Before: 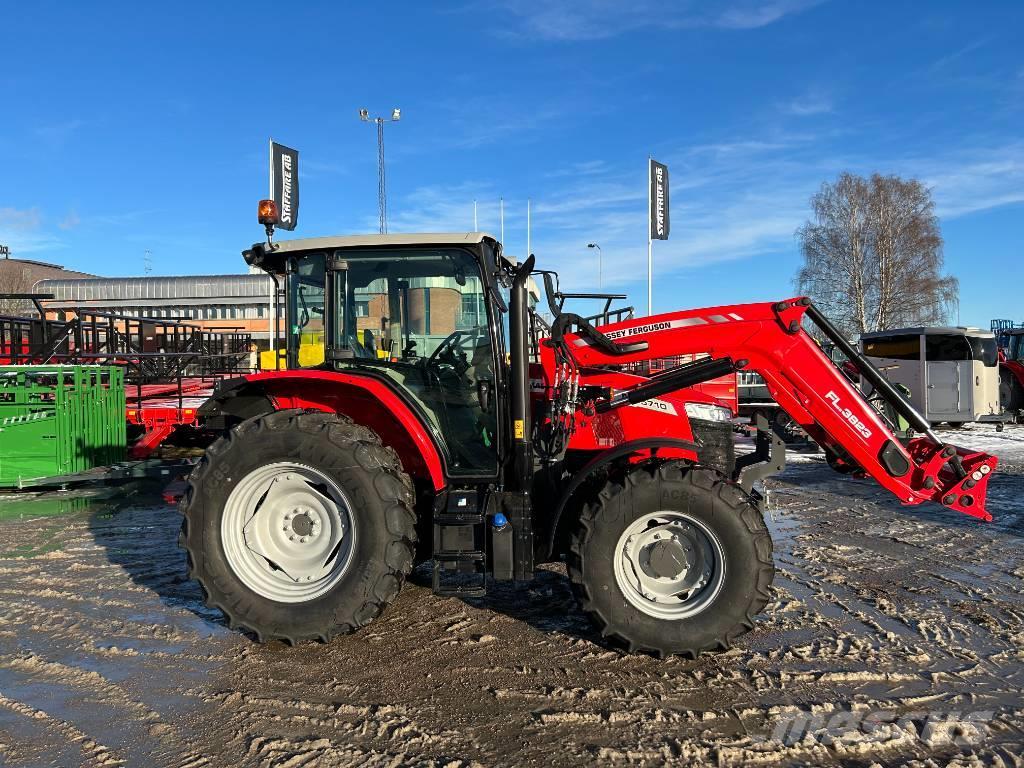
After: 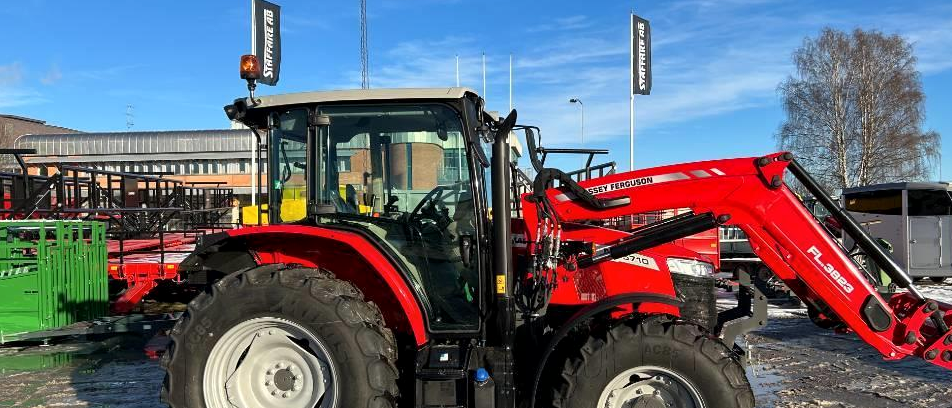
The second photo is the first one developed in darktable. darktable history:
crop: left 1.798%, top 18.978%, right 5.198%, bottom 27.855%
levels: mode automatic
local contrast: mode bilateral grid, contrast 20, coarseness 50, detail 119%, midtone range 0.2
